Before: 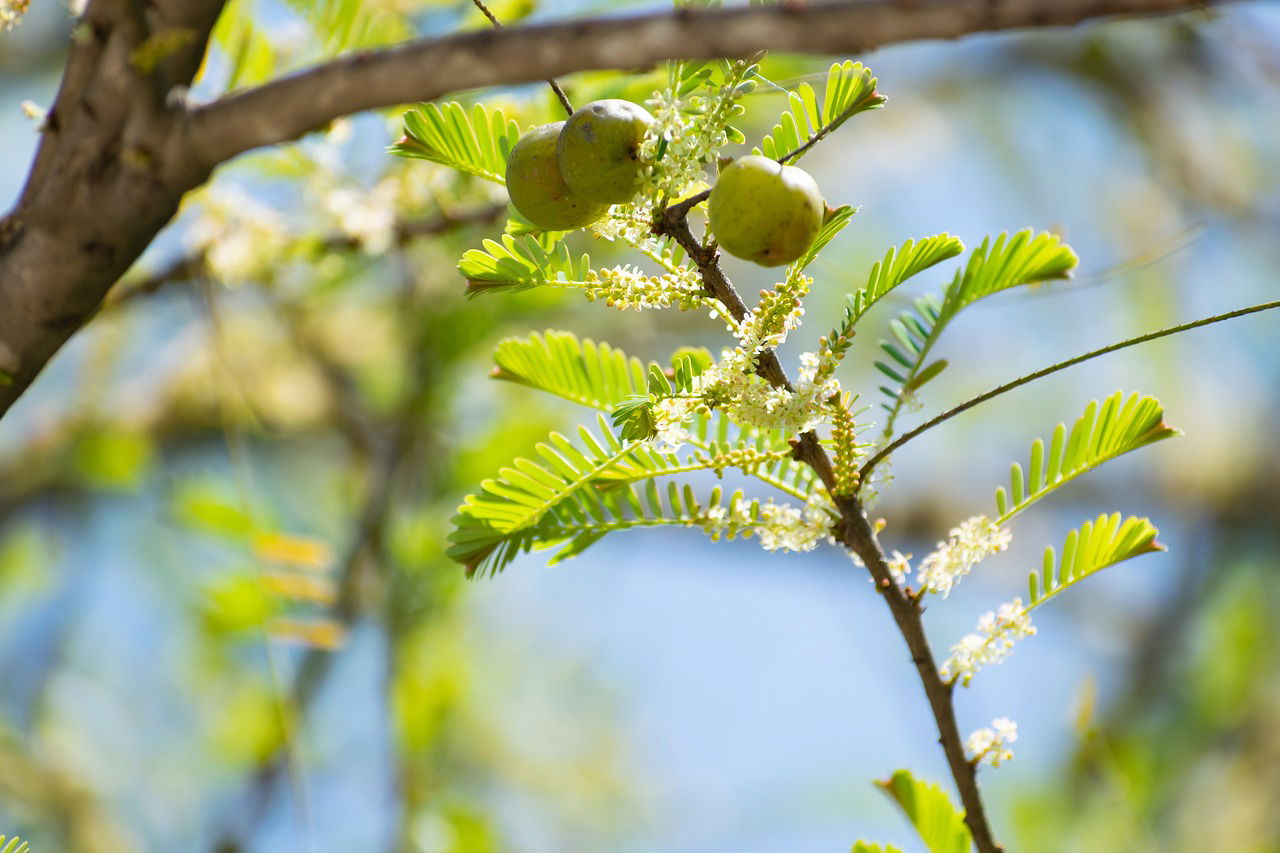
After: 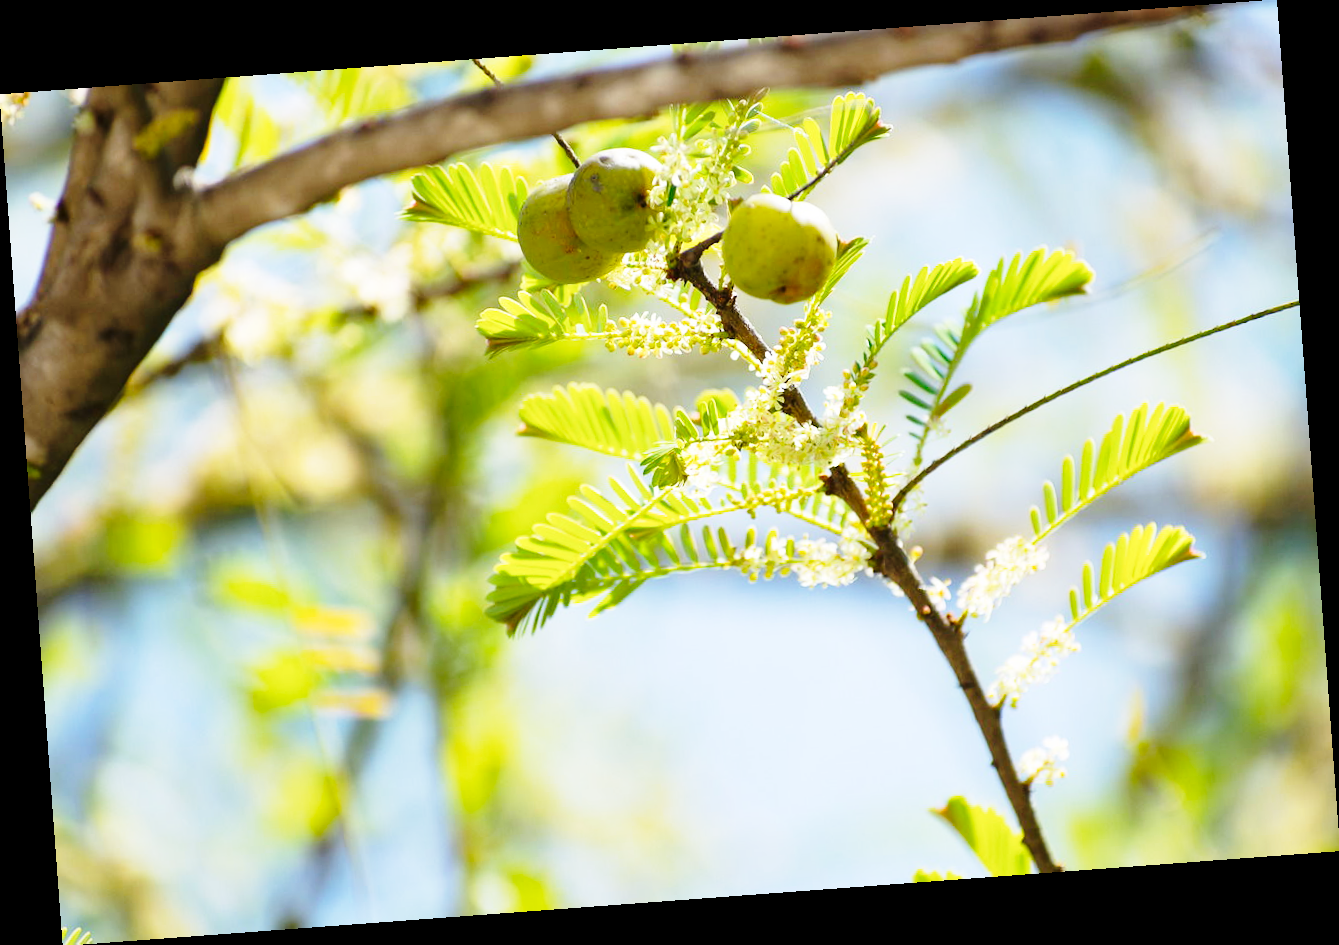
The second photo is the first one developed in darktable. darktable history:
rotate and perspective: rotation -4.25°, automatic cropping off
base curve: curves: ch0 [(0, 0) (0.028, 0.03) (0.121, 0.232) (0.46, 0.748) (0.859, 0.968) (1, 1)], preserve colors none
